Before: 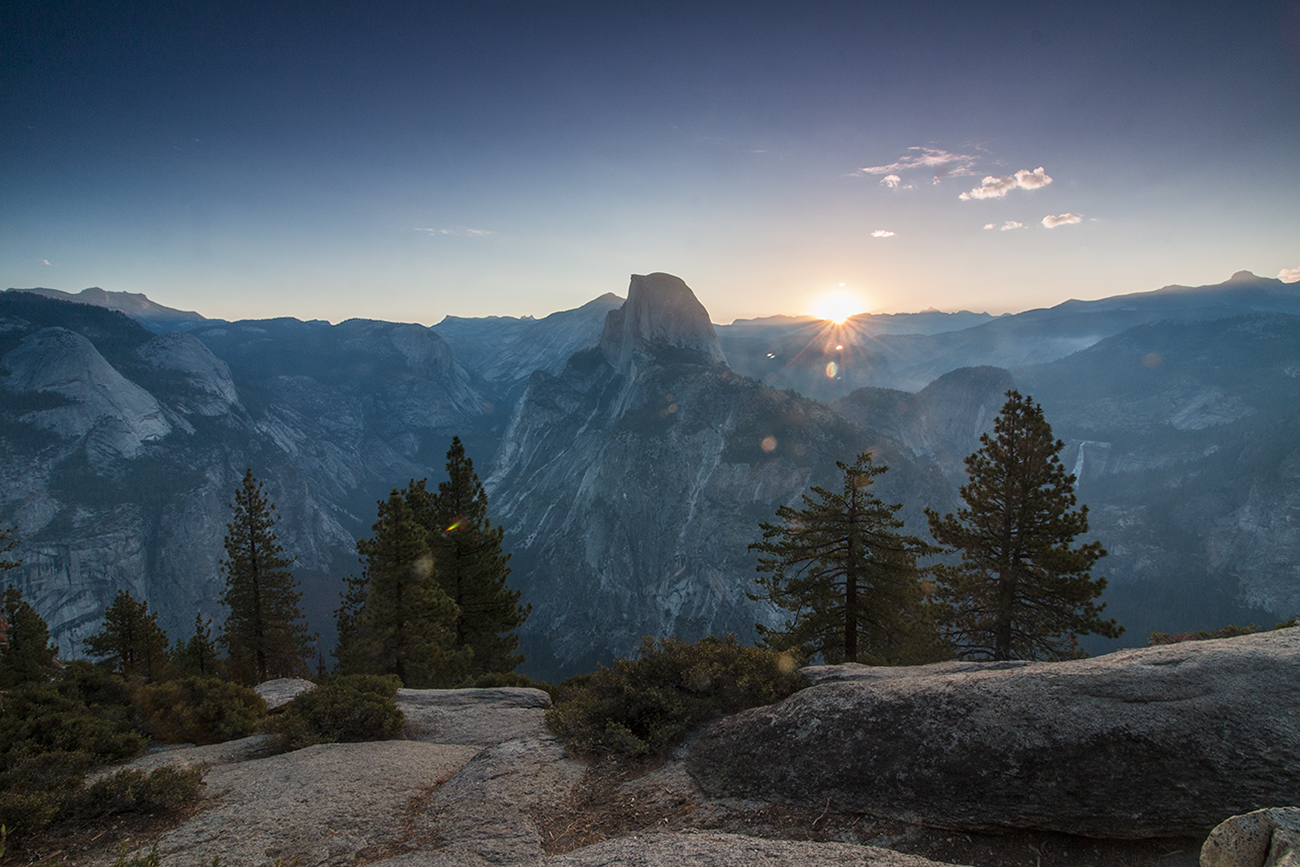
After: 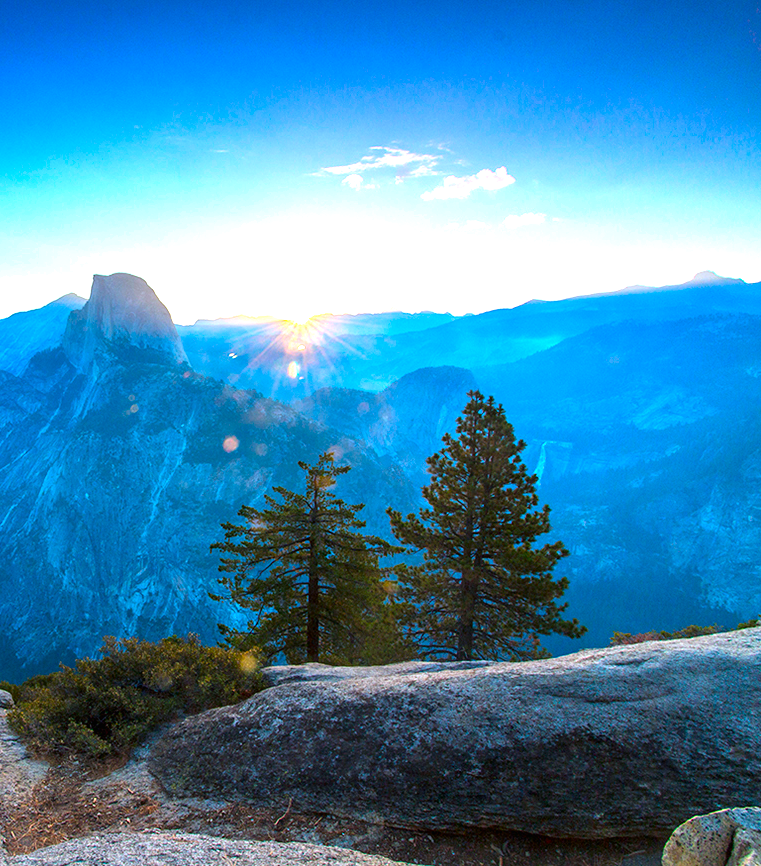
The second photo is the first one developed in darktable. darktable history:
color contrast: green-magenta contrast 1.55, blue-yellow contrast 1.83
white balance: red 0.924, blue 1.095
exposure: black level correction 0, exposure 1.388 EV, compensate exposure bias true, compensate highlight preservation false
crop: left 41.402%
